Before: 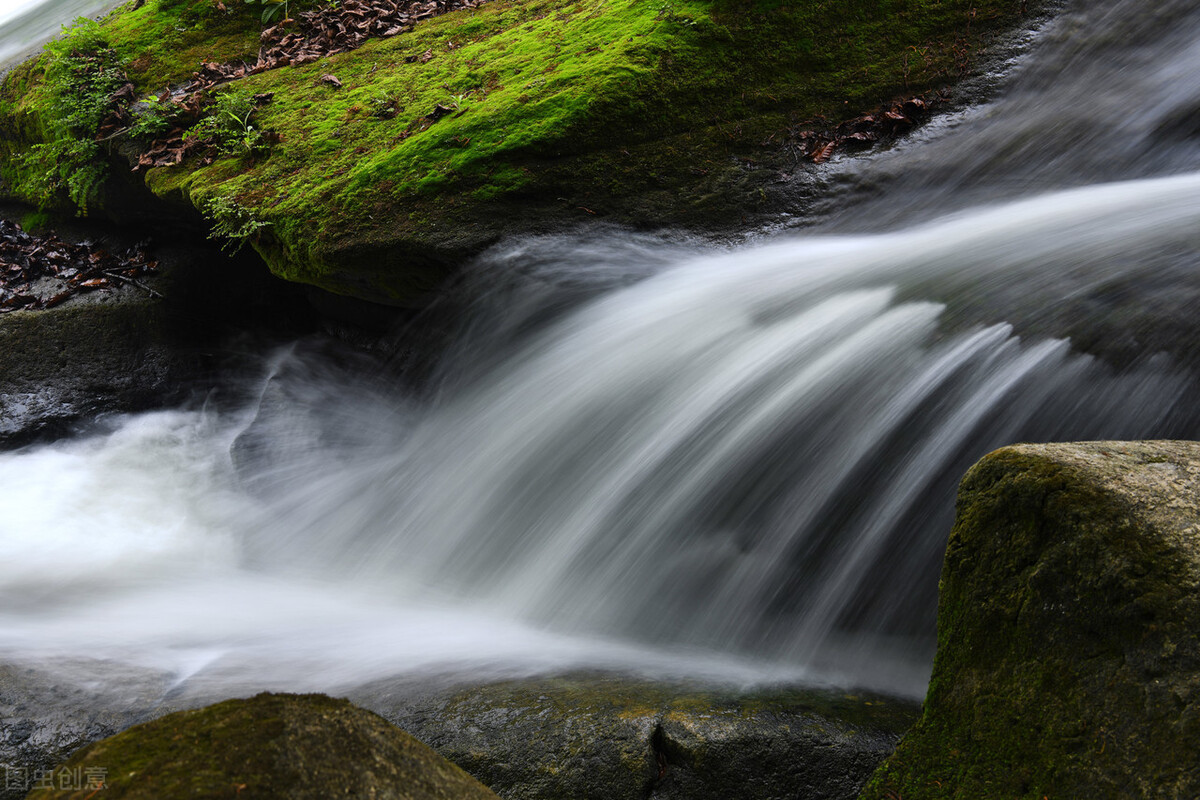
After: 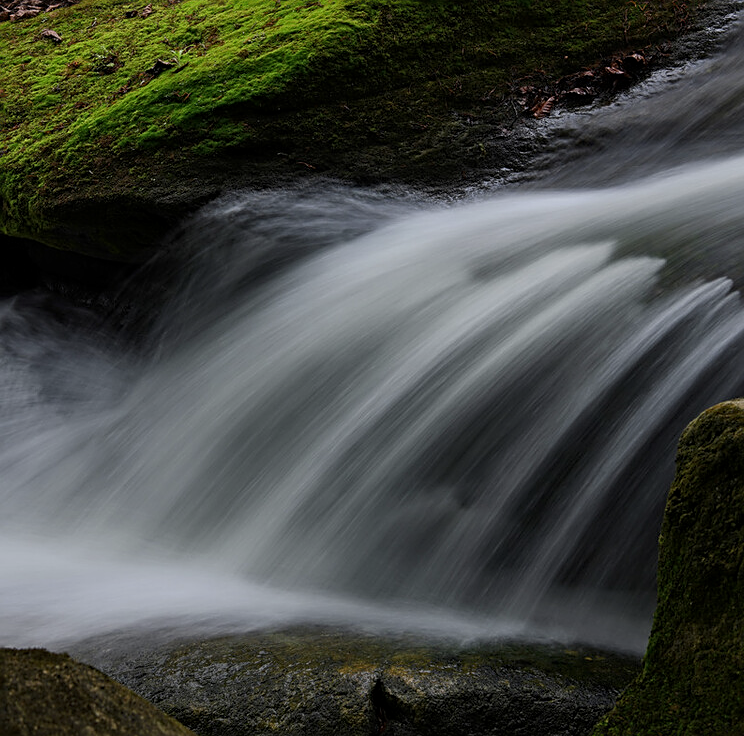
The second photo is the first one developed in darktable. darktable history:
local contrast: highlights 103%, shadows 100%, detail 119%, midtone range 0.2
sharpen: on, module defaults
exposure: black level correction 0, exposure -0.727 EV, compensate highlight preservation false
crop and rotate: left 23.394%, top 5.635%, right 14.556%, bottom 2.341%
